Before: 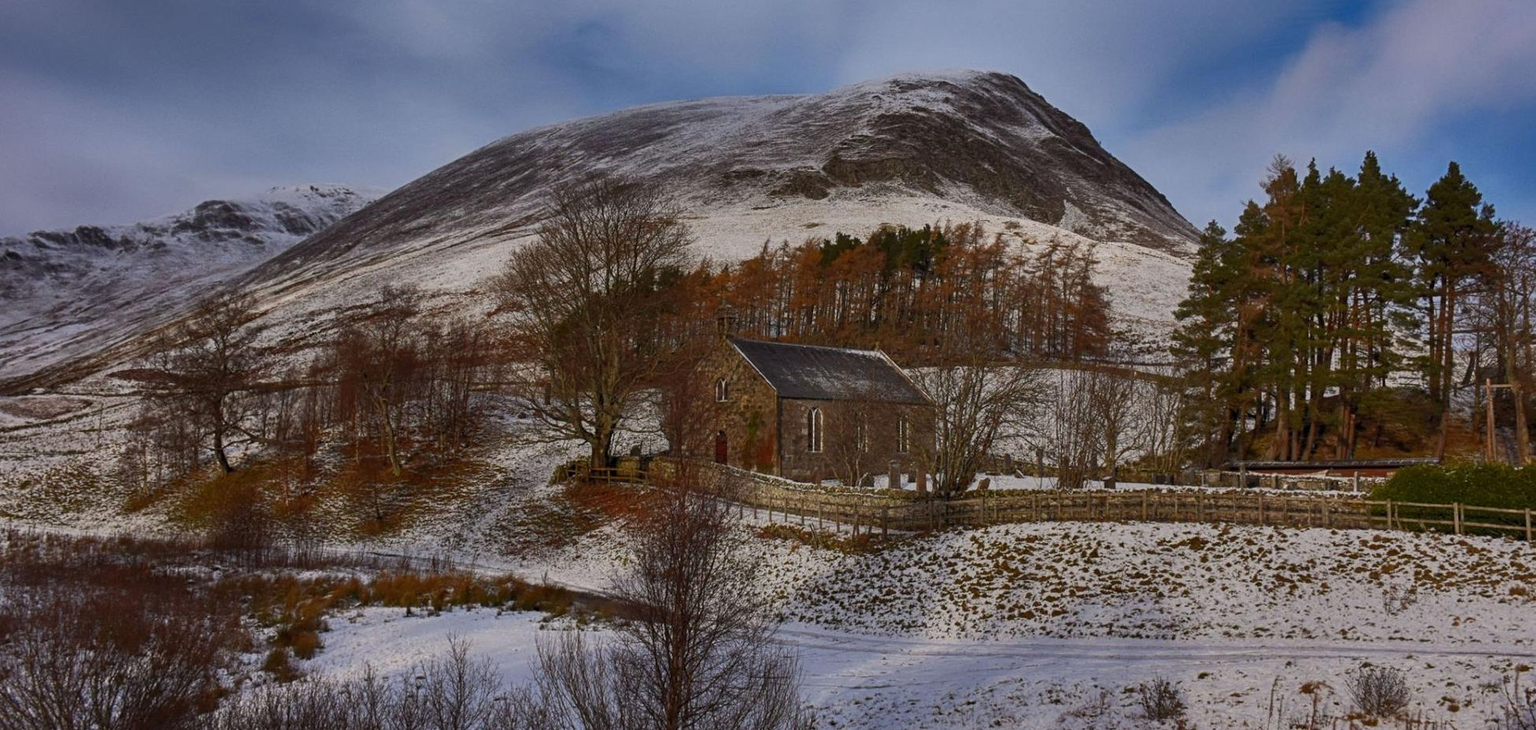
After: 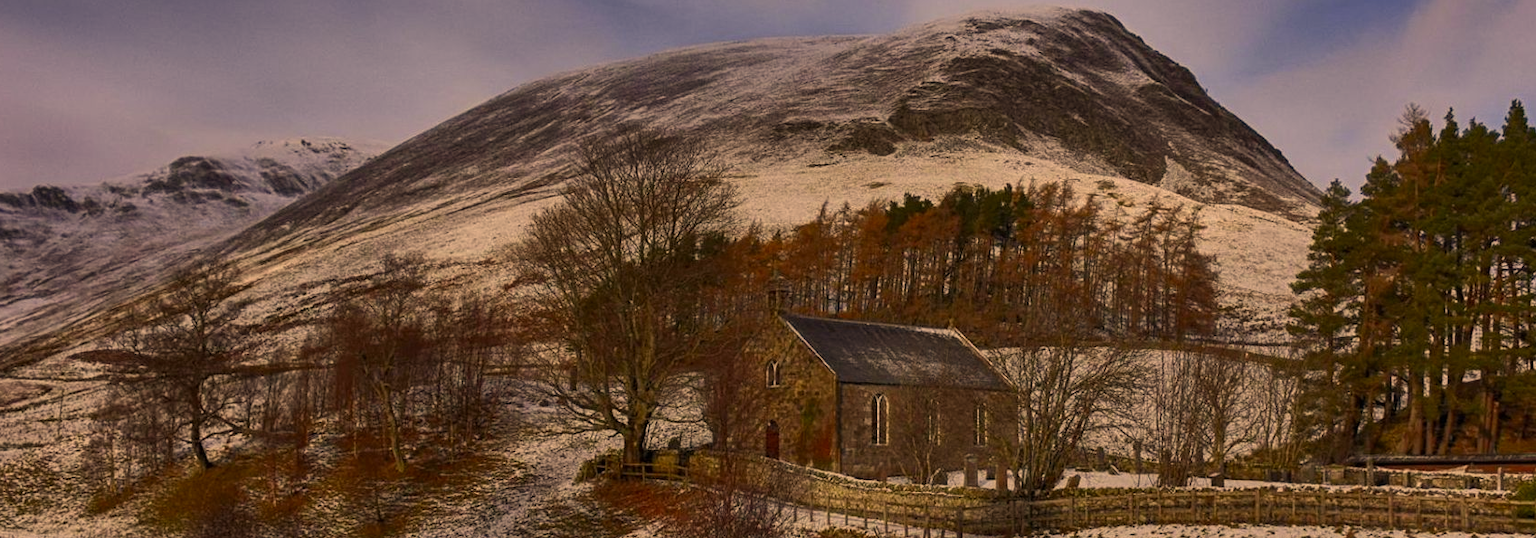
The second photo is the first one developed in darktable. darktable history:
crop: left 3.085%, top 8.854%, right 9.651%, bottom 26.739%
color correction: highlights a* 14.97, highlights b* 31.77
